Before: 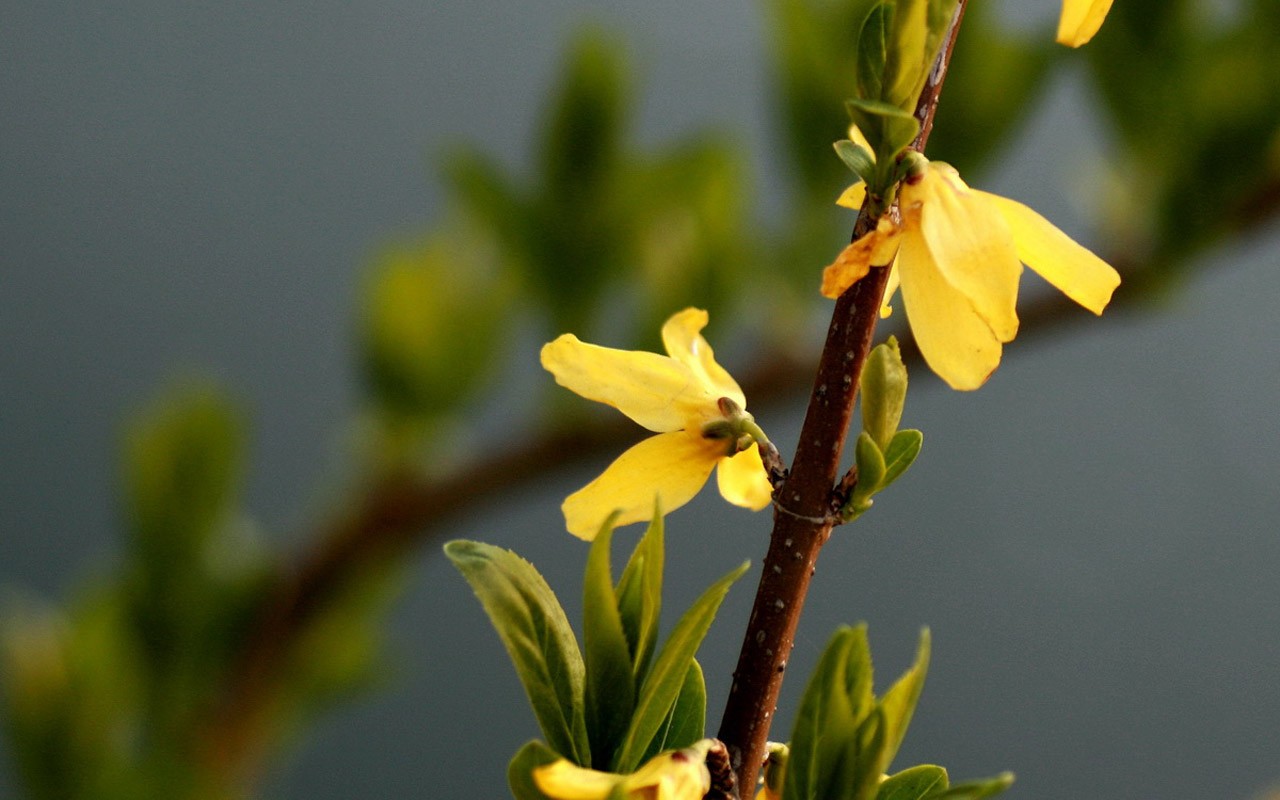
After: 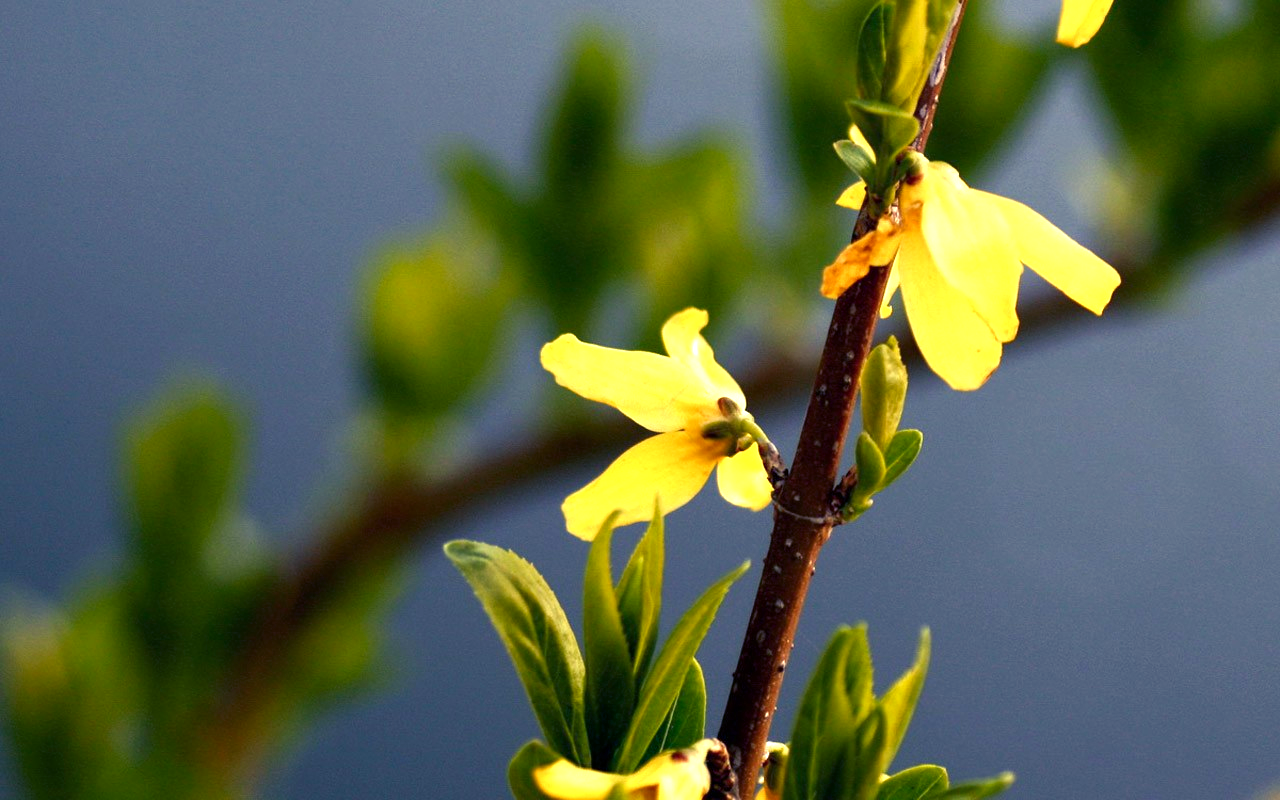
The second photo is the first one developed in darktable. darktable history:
tone equalizer: edges refinement/feathering 500, mask exposure compensation -1.57 EV, preserve details no
color balance rgb: shadows lift › luminance -28.904%, shadows lift › chroma 14.896%, shadows lift › hue 269.56°, power › hue 329.73°, perceptual saturation grading › global saturation -0.089%, perceptual saturation grading › highlights -15.087%, perceptual saturation grading › shadows 24.167%, perceptual brilliance grading › global brilliance 24.408%, global vibrance 10.735%
